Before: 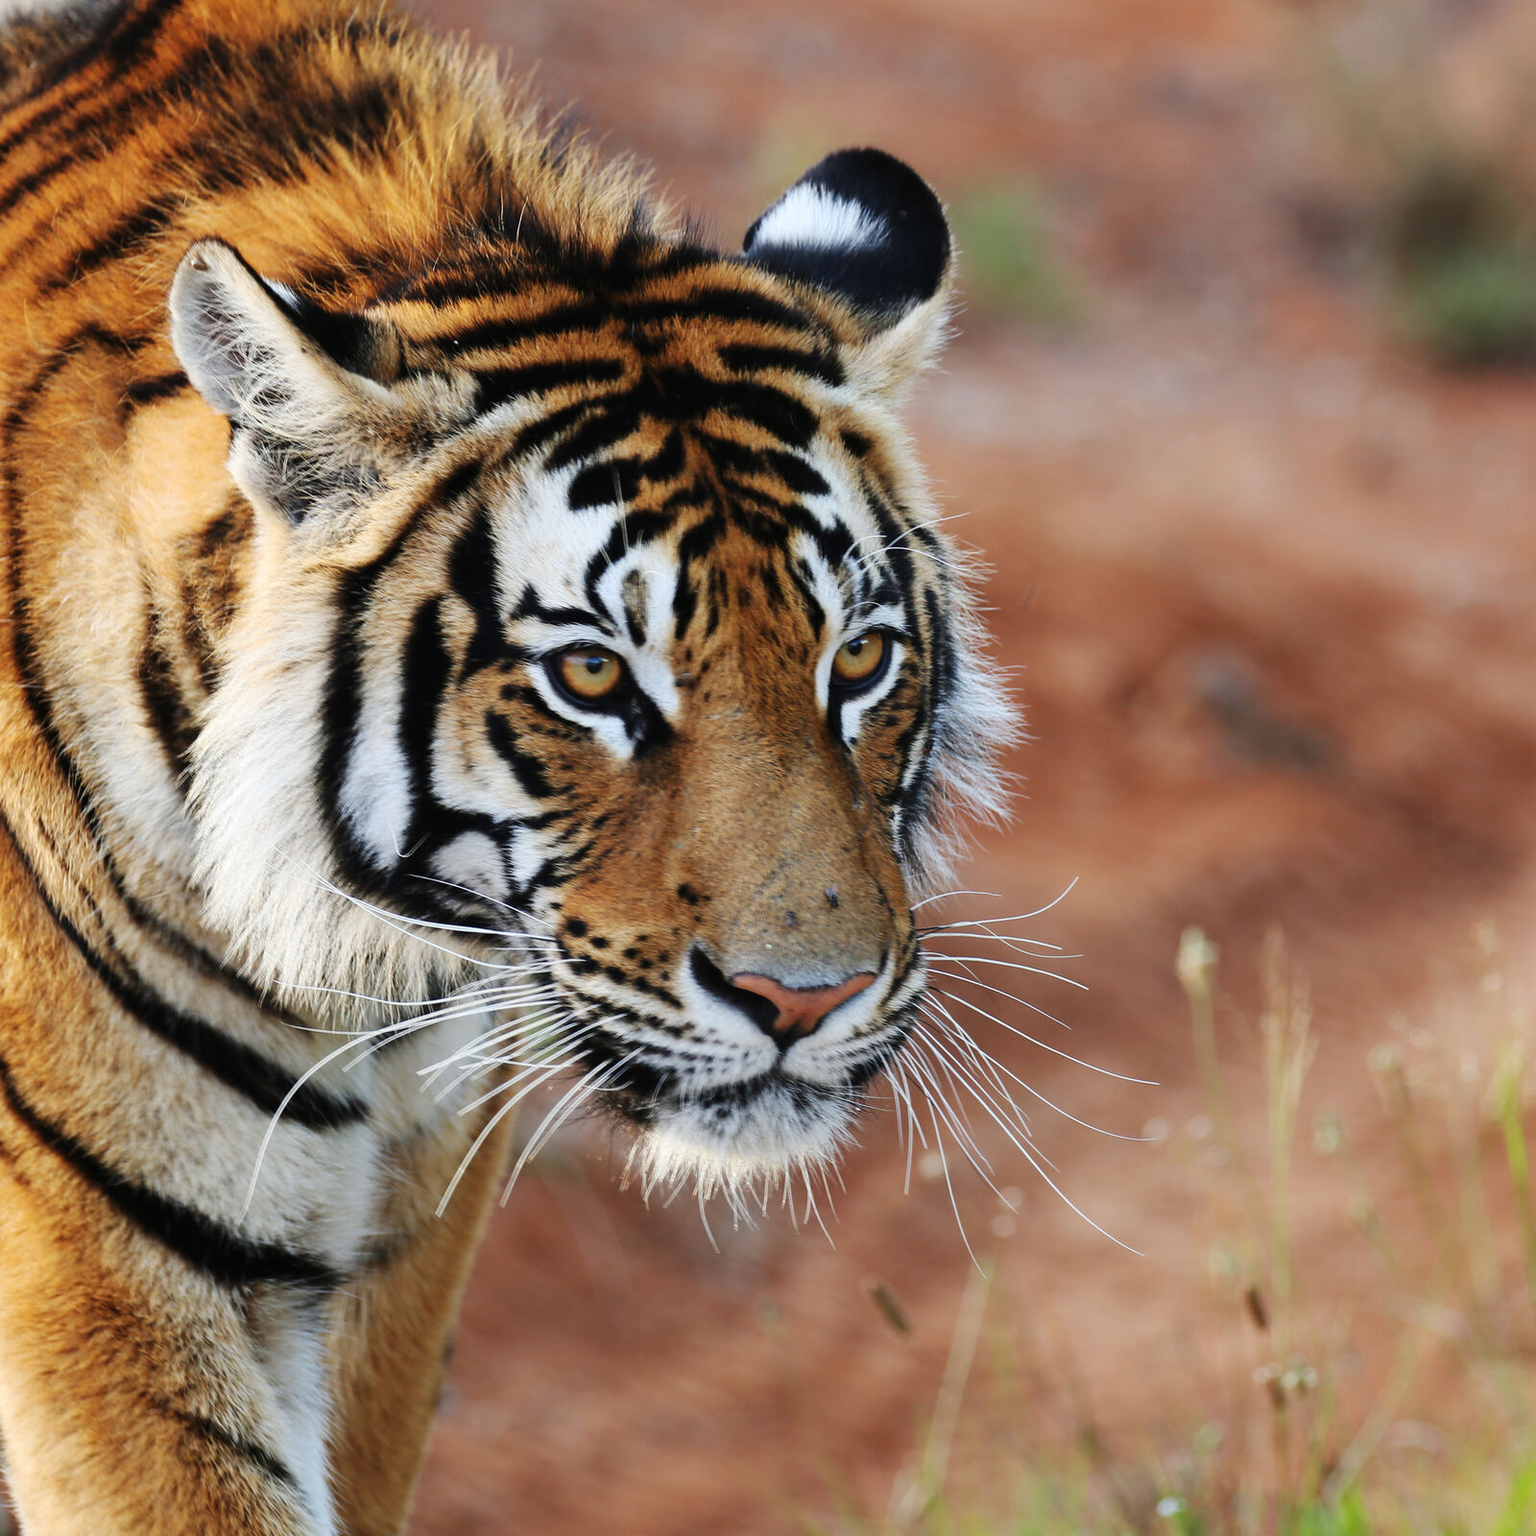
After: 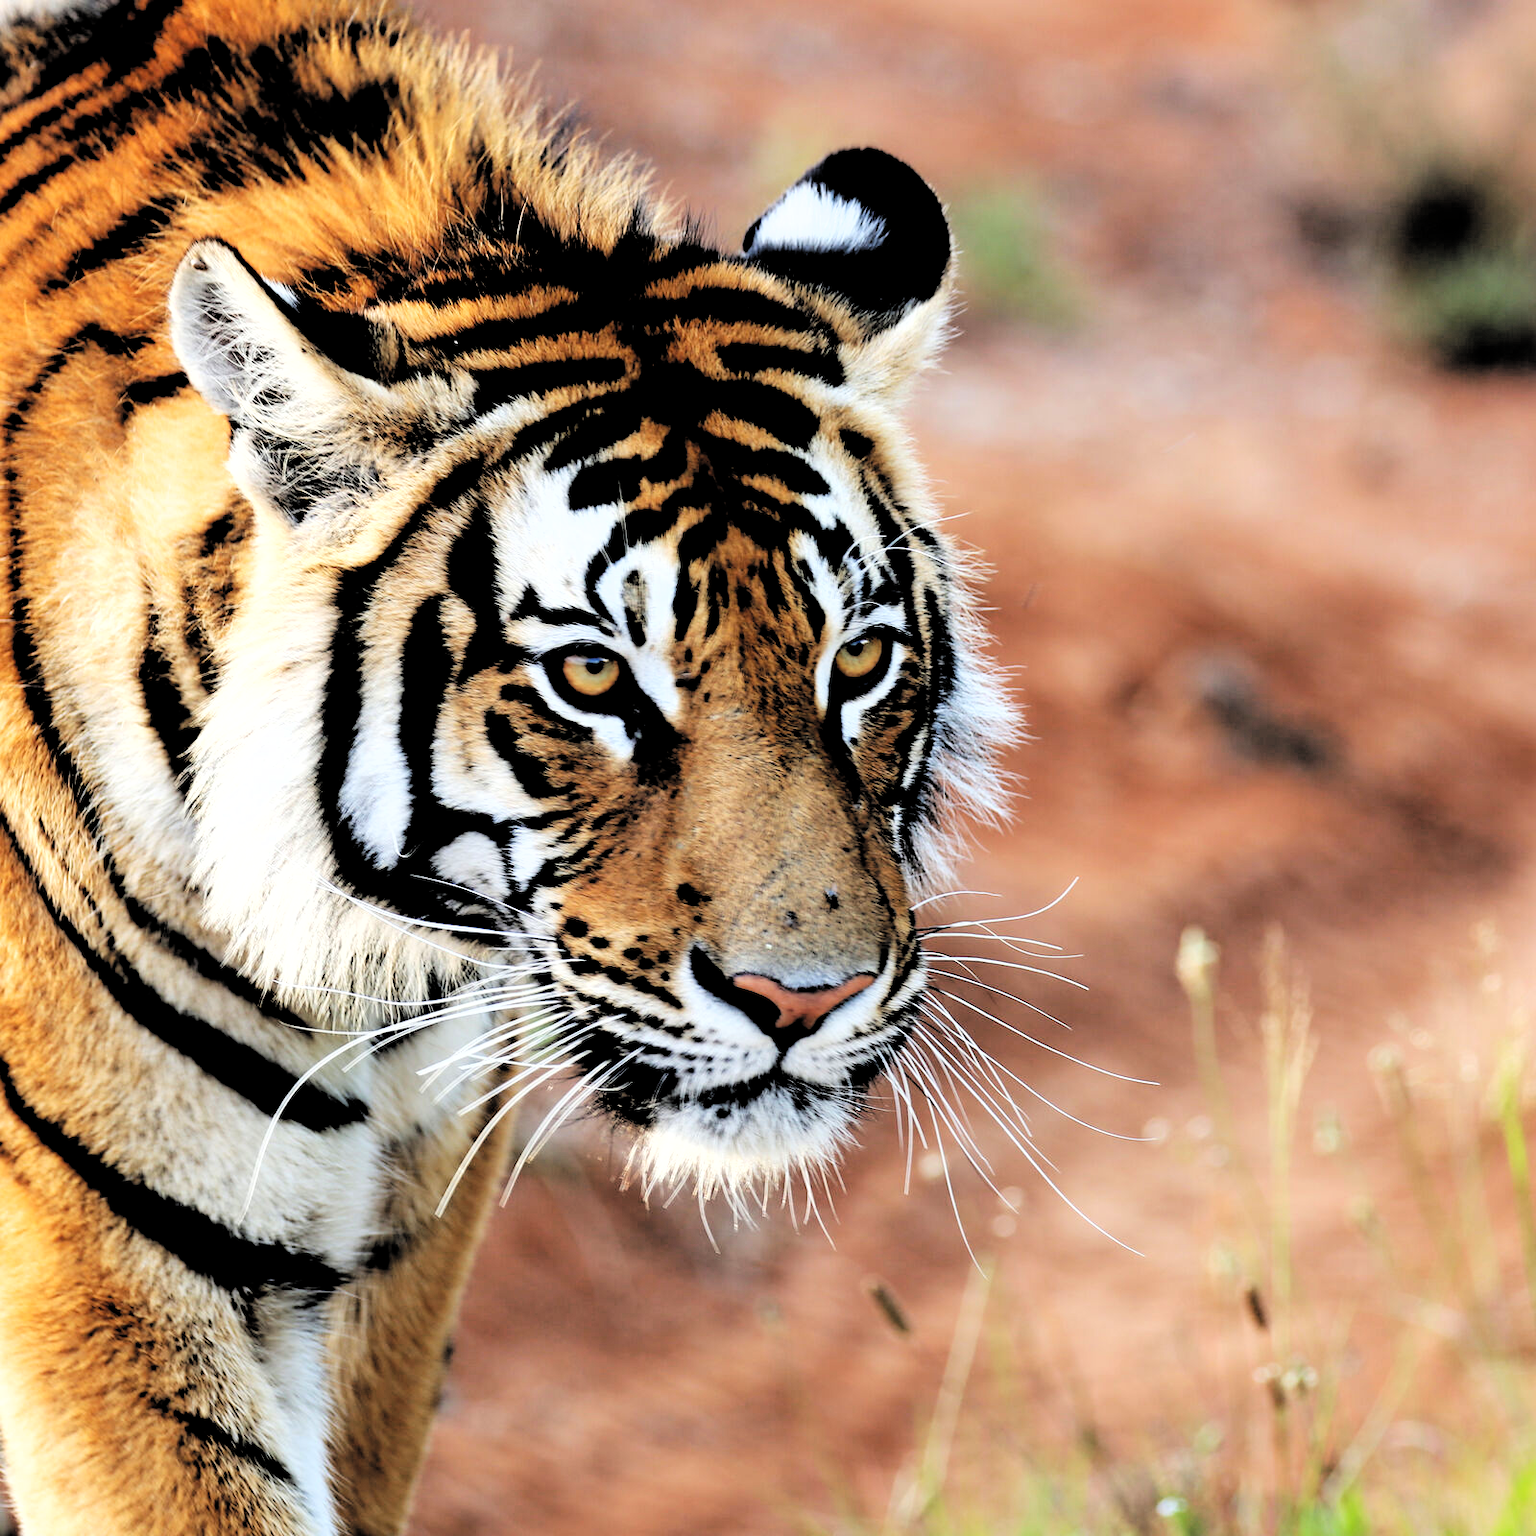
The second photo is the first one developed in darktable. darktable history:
shadows and highlights: shadows 4.1, highlights -17.6, soften with gaussian
filmic rgb: middle gray luminance 13.55%, black relative exposure -1.97 EV, white relative exposure 3.1 EV, threshold 6 EV, target black luminance 0%, hardness 1.79, latitude 59.23%, contrast 1.728, highlights saturation mix 5%, shadows ↔ highlights balance -37.52%, add noise in highlights 0, color science v3 (2019), use custom middle-gray values true, iterations of high-quality reconstruction 0, contrast in highlights soft, enable highlight reconstruction true
